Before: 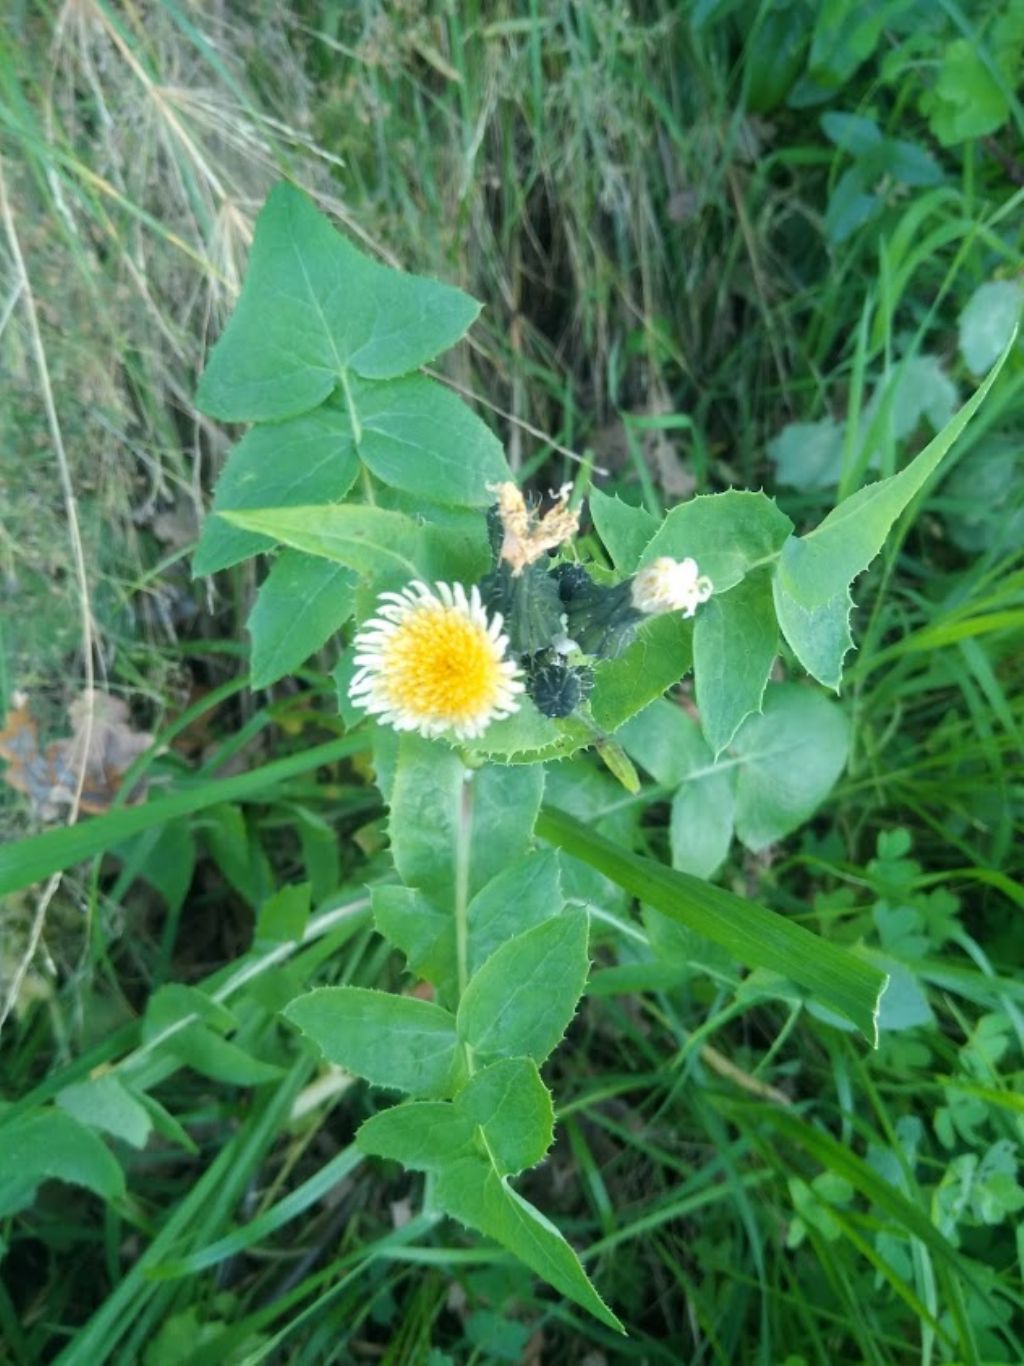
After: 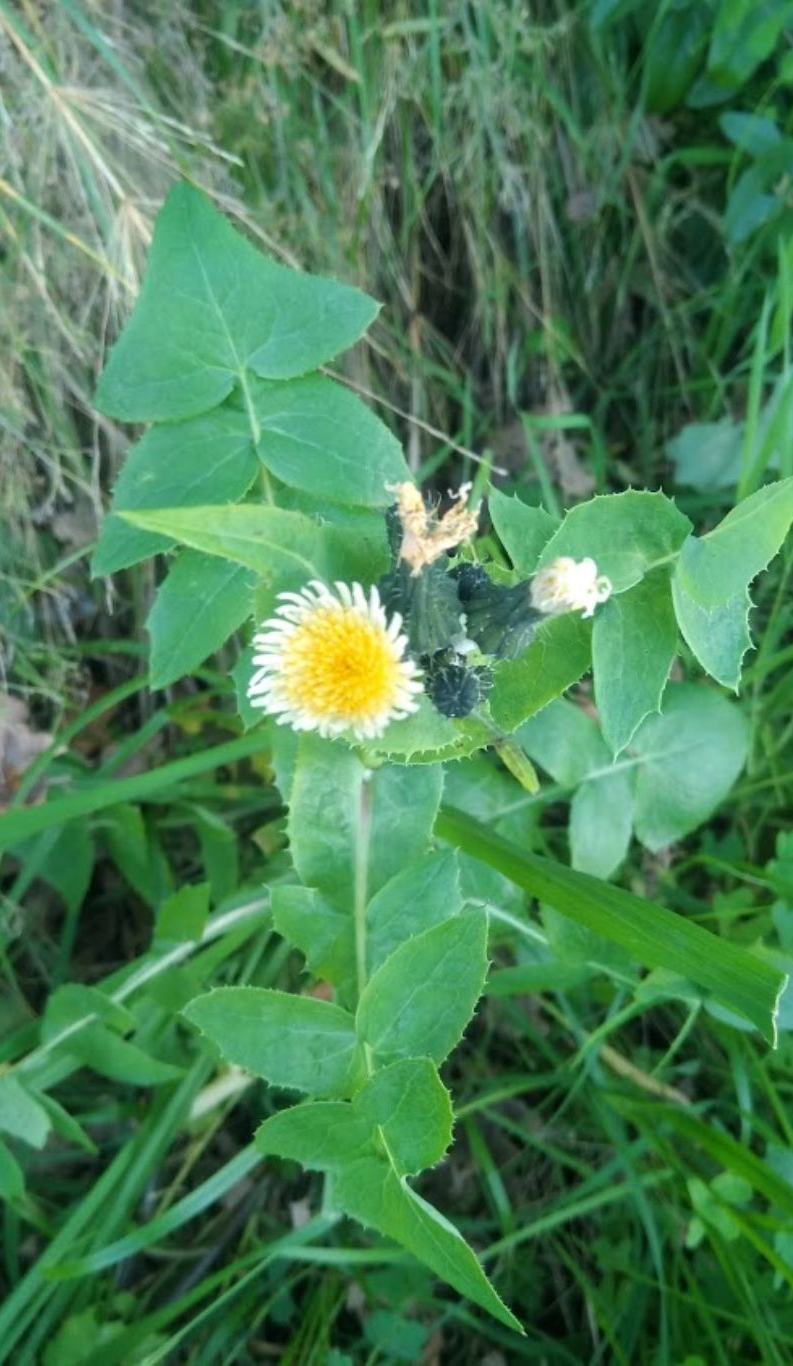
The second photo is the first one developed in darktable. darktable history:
tone equalizer: on, module defaults
crop: left 9.877%, right 12.677%
